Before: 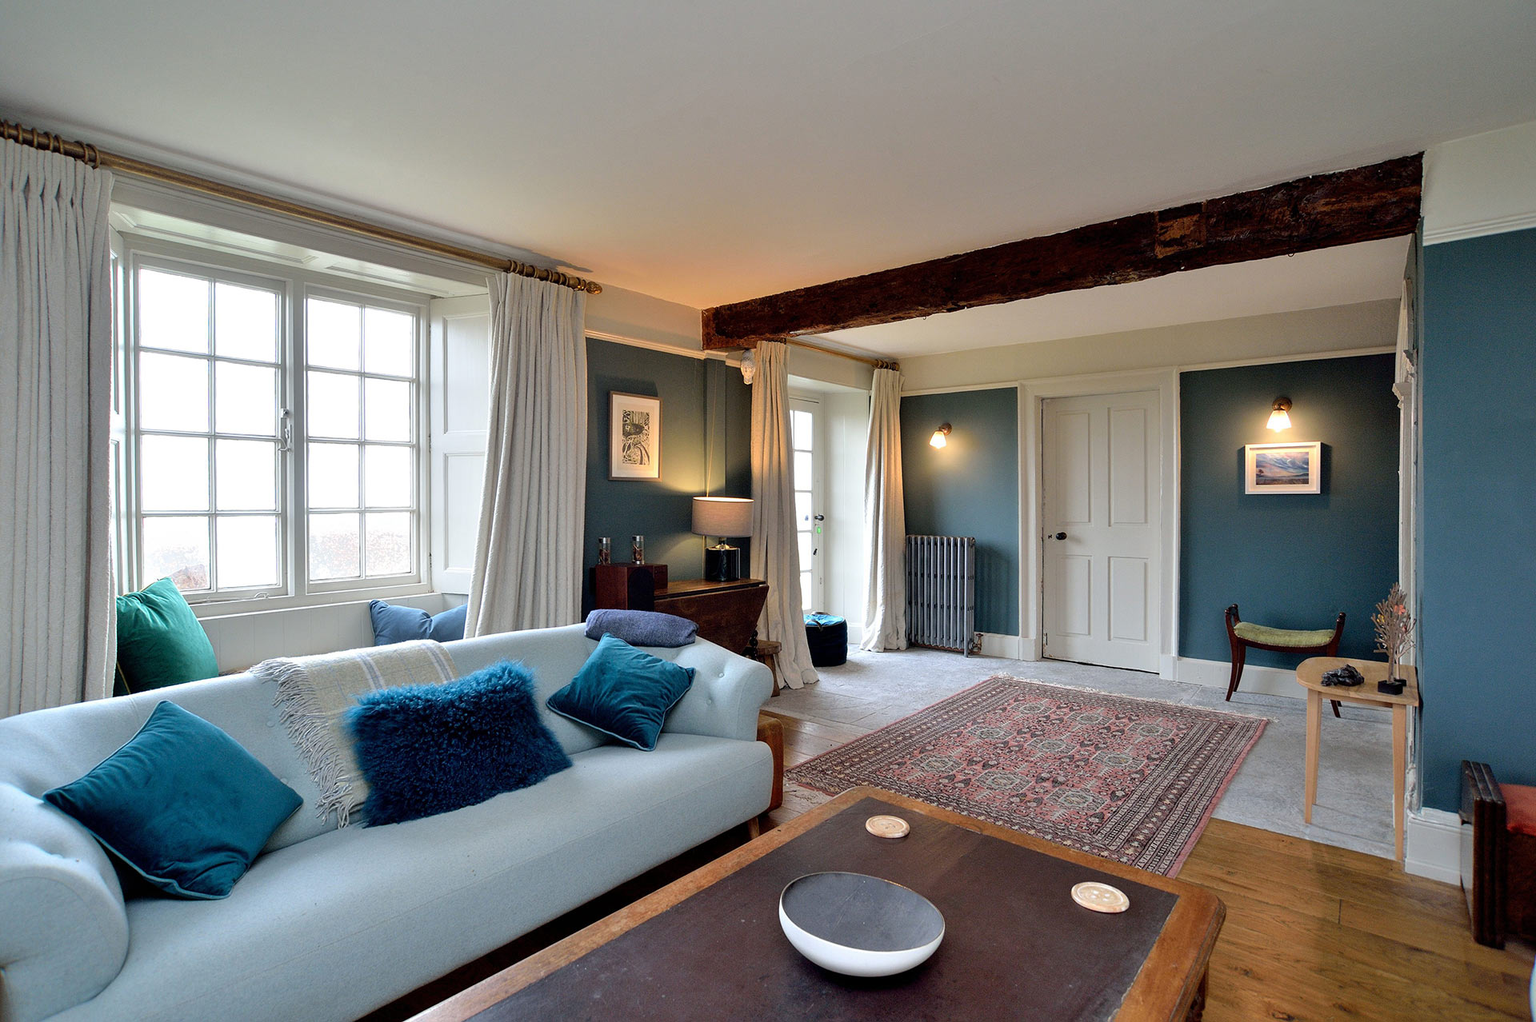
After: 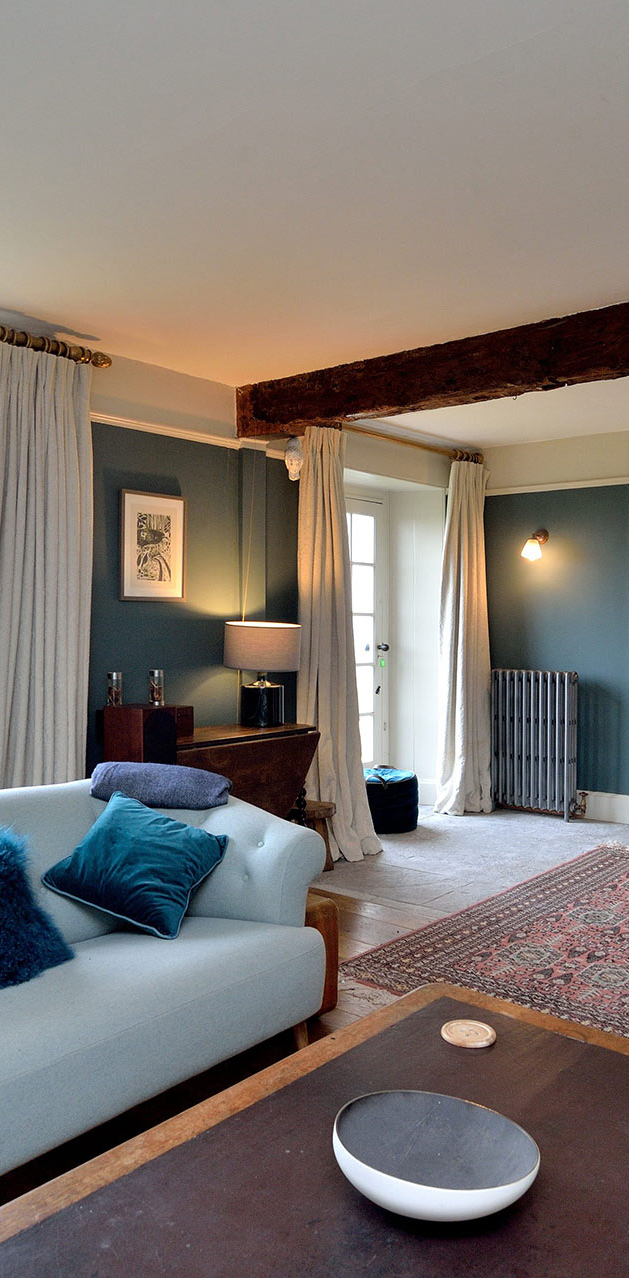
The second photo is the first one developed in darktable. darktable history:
crop: left 33.404%, right 33.815%
